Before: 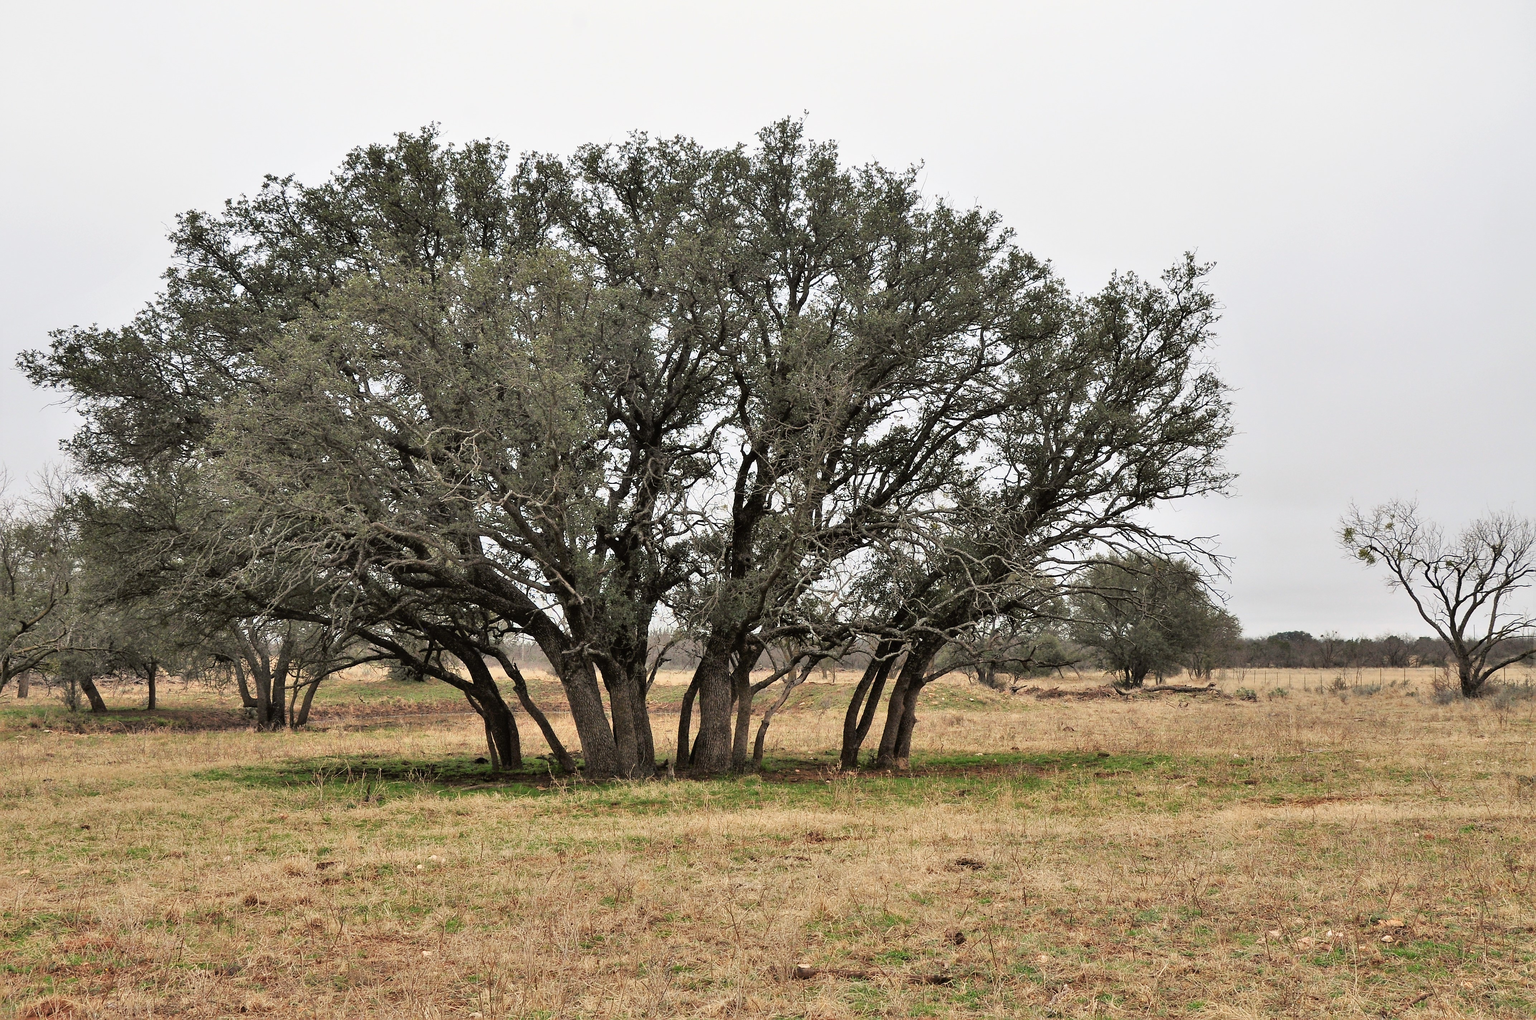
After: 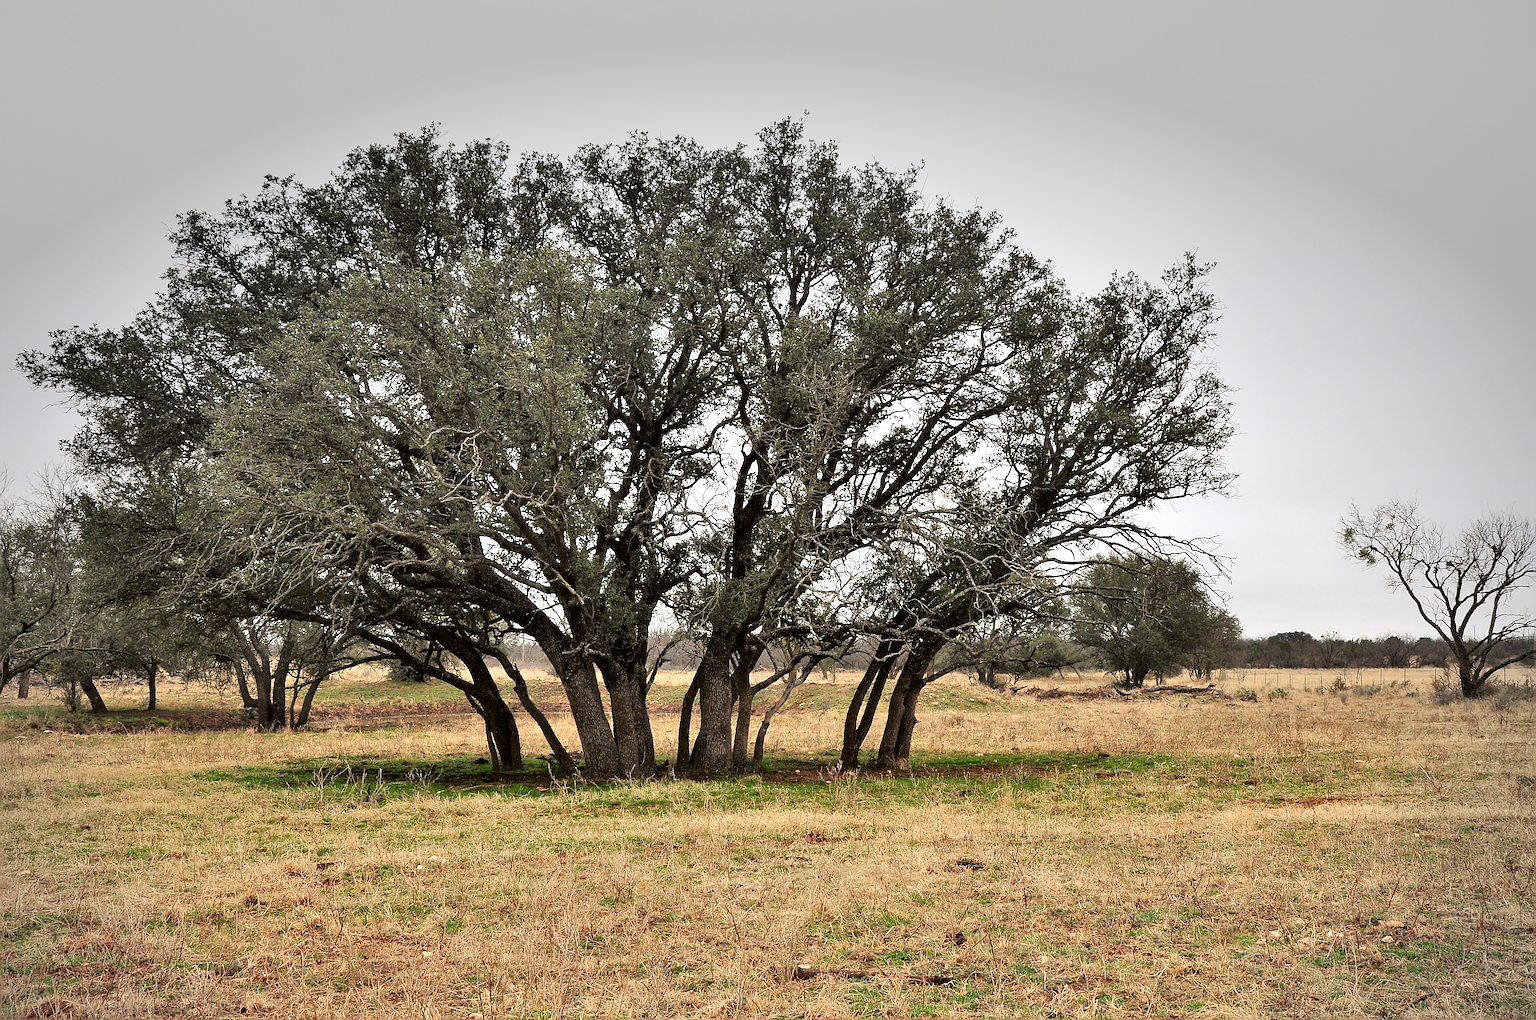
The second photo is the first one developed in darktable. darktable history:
vignetting: fall-off start 79.62%, center (-0.024, 0.399), width/height ratio 1.328
sharpen: on, module defaults
exposure: black level correction 0.001, exposure 0.192 EV, compensate exposure bias true, compensate highlight preservation false
contrast brightness saturation: contrast 0.134, brightness -0.059, saturation 0.163
